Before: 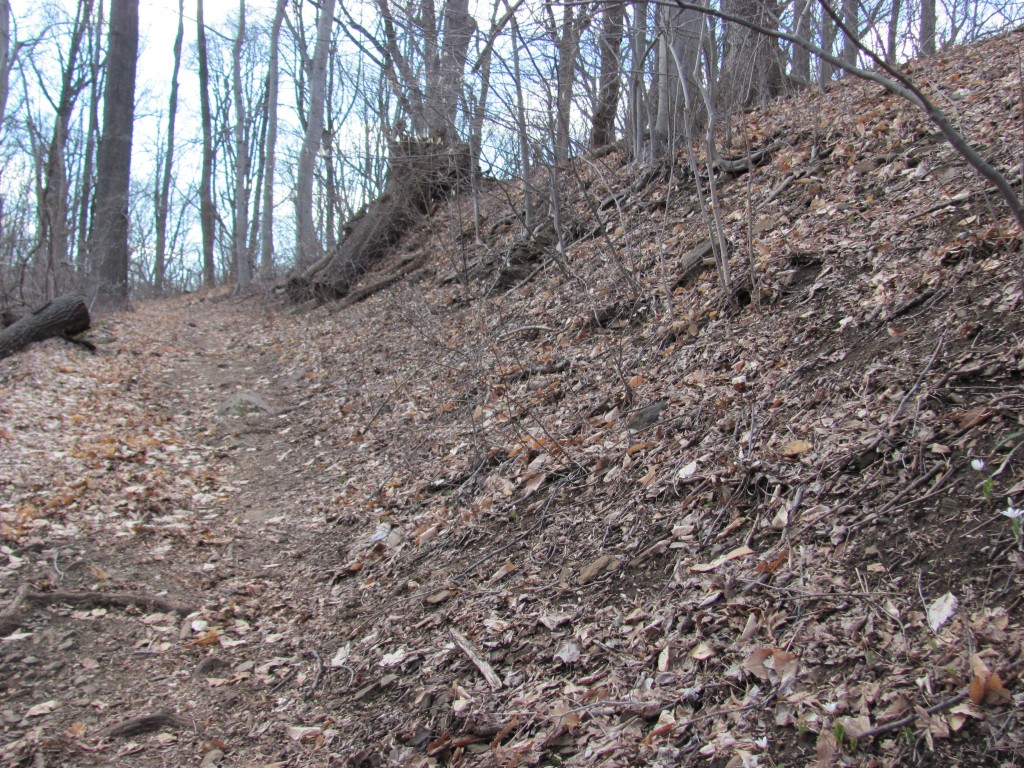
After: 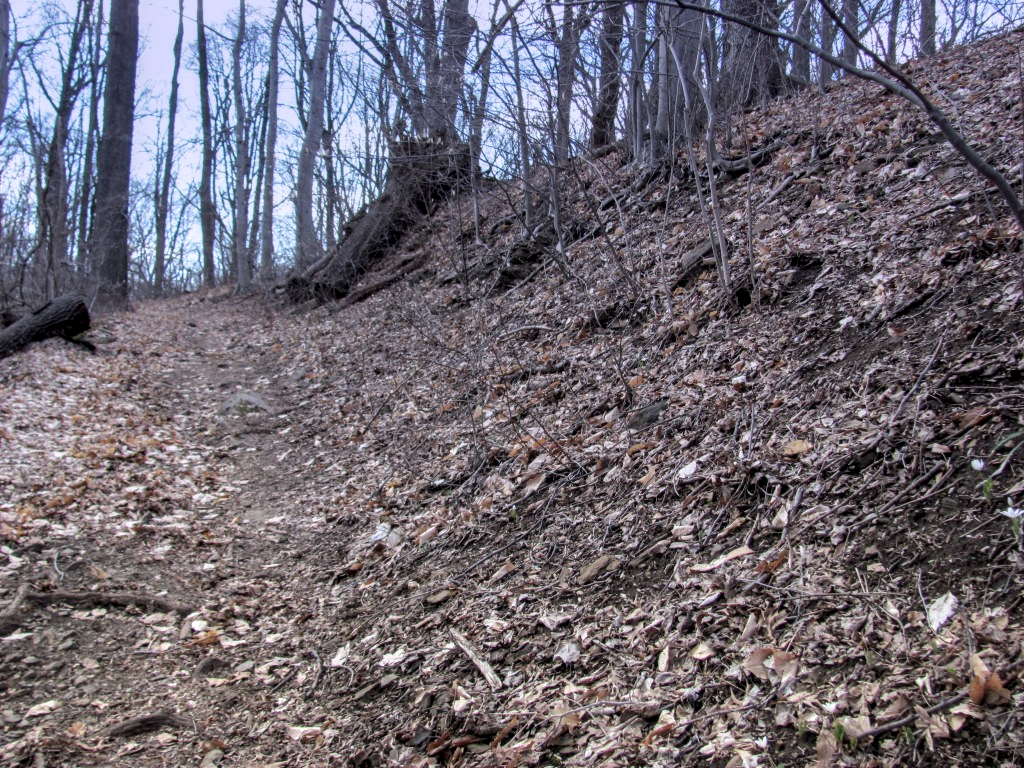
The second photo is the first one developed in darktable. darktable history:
local contrast: detail 160%
graduated density: hue 238.83°, saturation 50%
